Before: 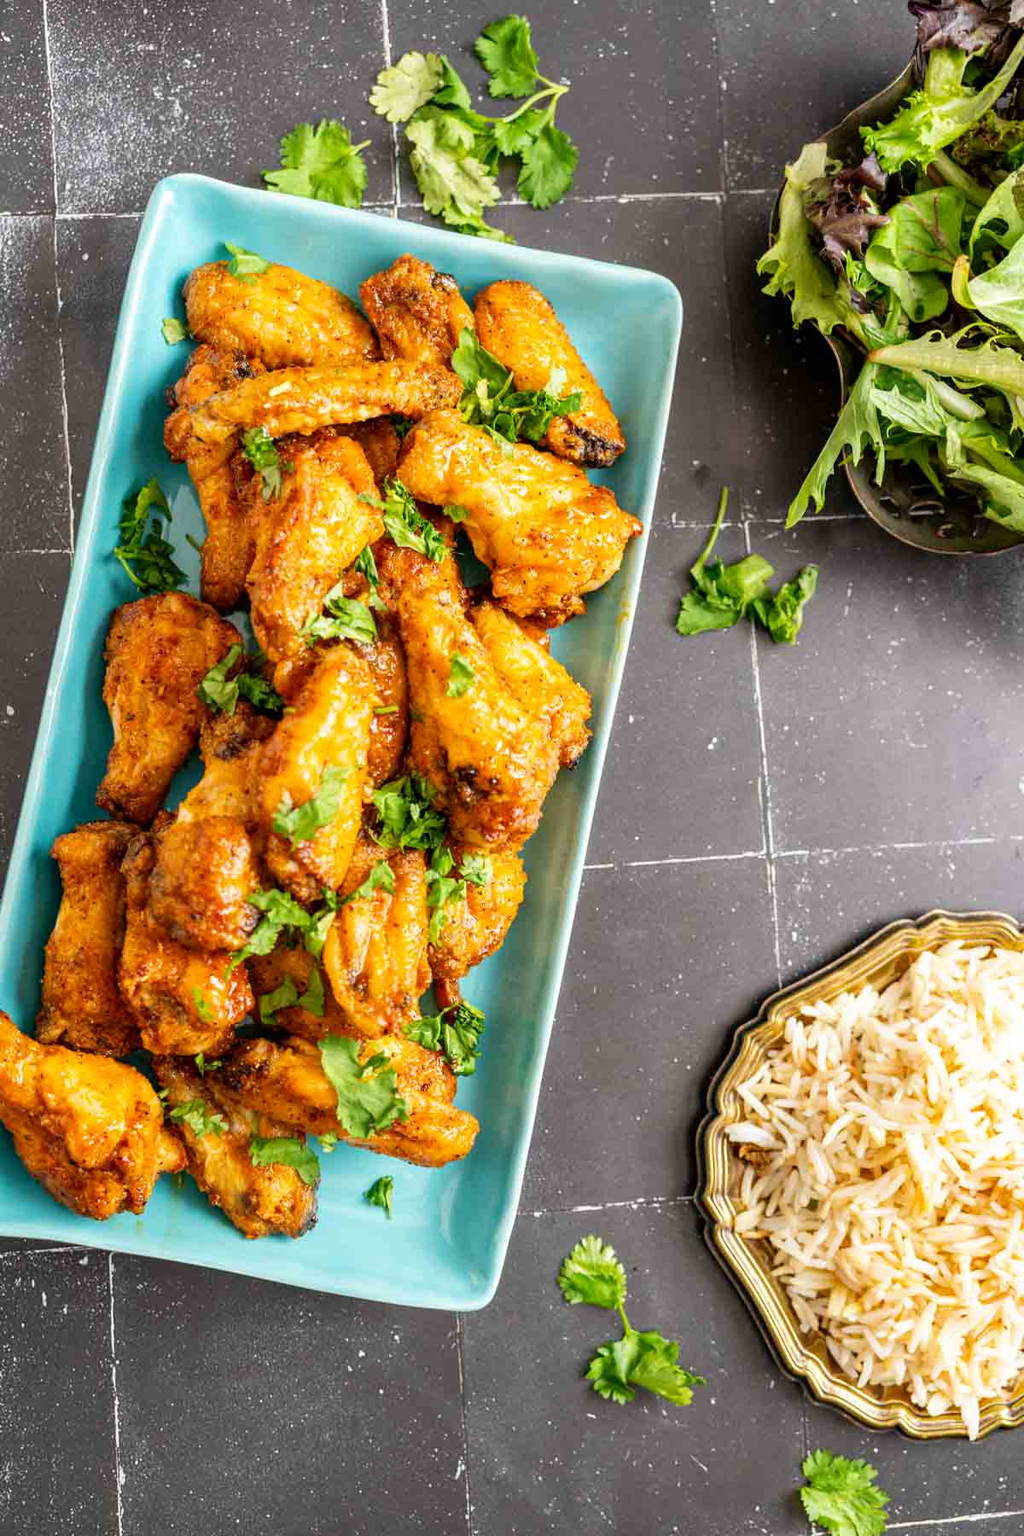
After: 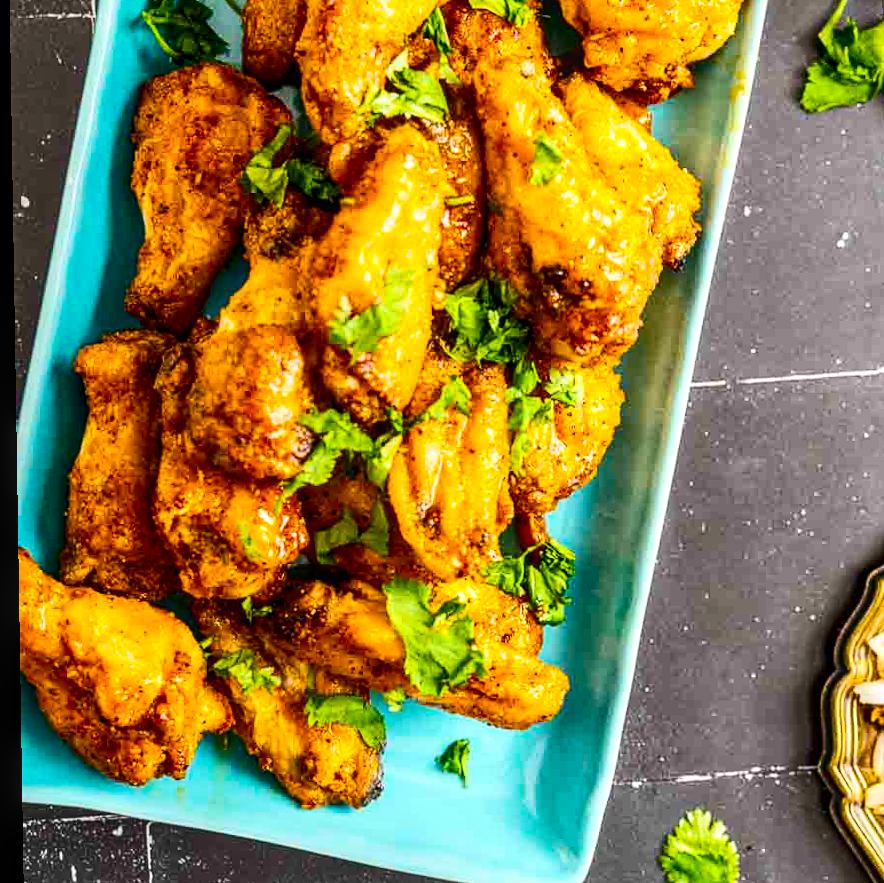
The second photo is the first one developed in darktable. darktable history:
contrast brightness saturation: contrast 0.28
crop: top 36.498%, right 27.964%, bottom 14.995%
sharpen: amount 0.2
rotate and perspective: lens shift (vertical) 0.048, lens shift (horizontal) -0.024, automatic cropping off
color balance rgb: linear chroma grading › global chroma 15%, perceptual saturation grading › global saturation 30%
local contrast: on, module defaults
